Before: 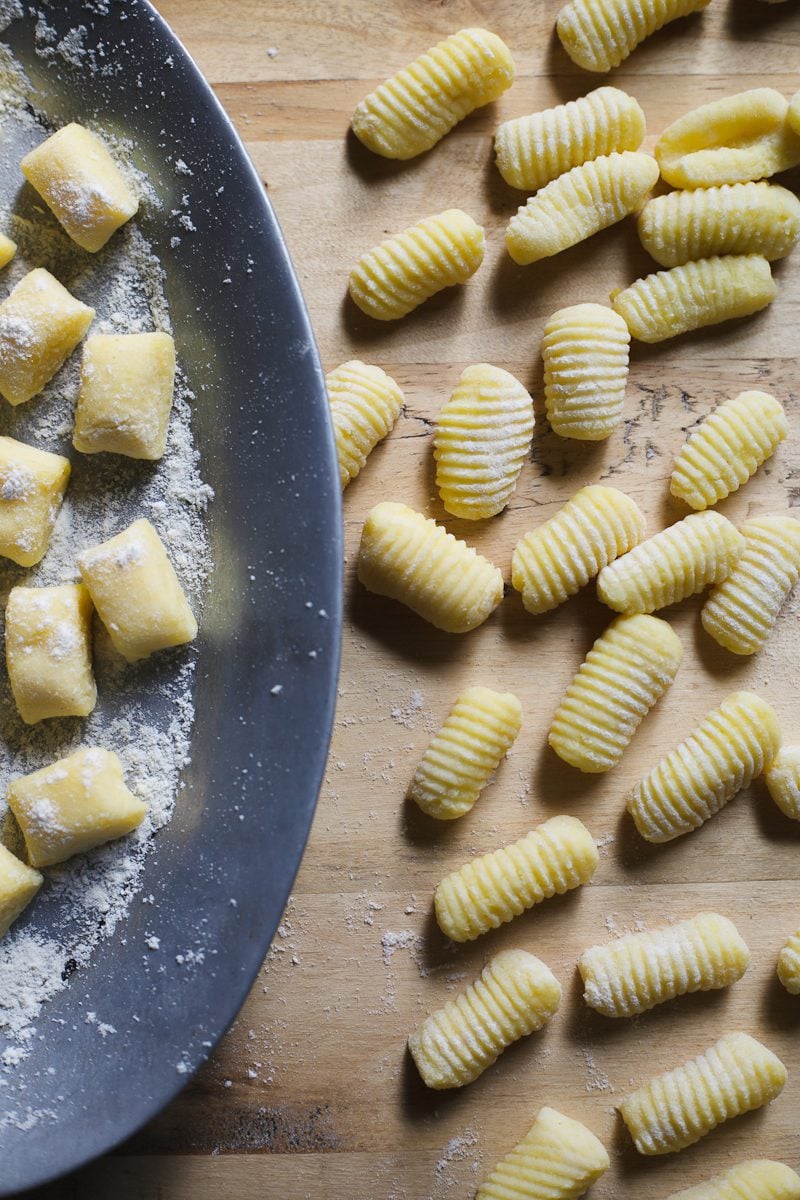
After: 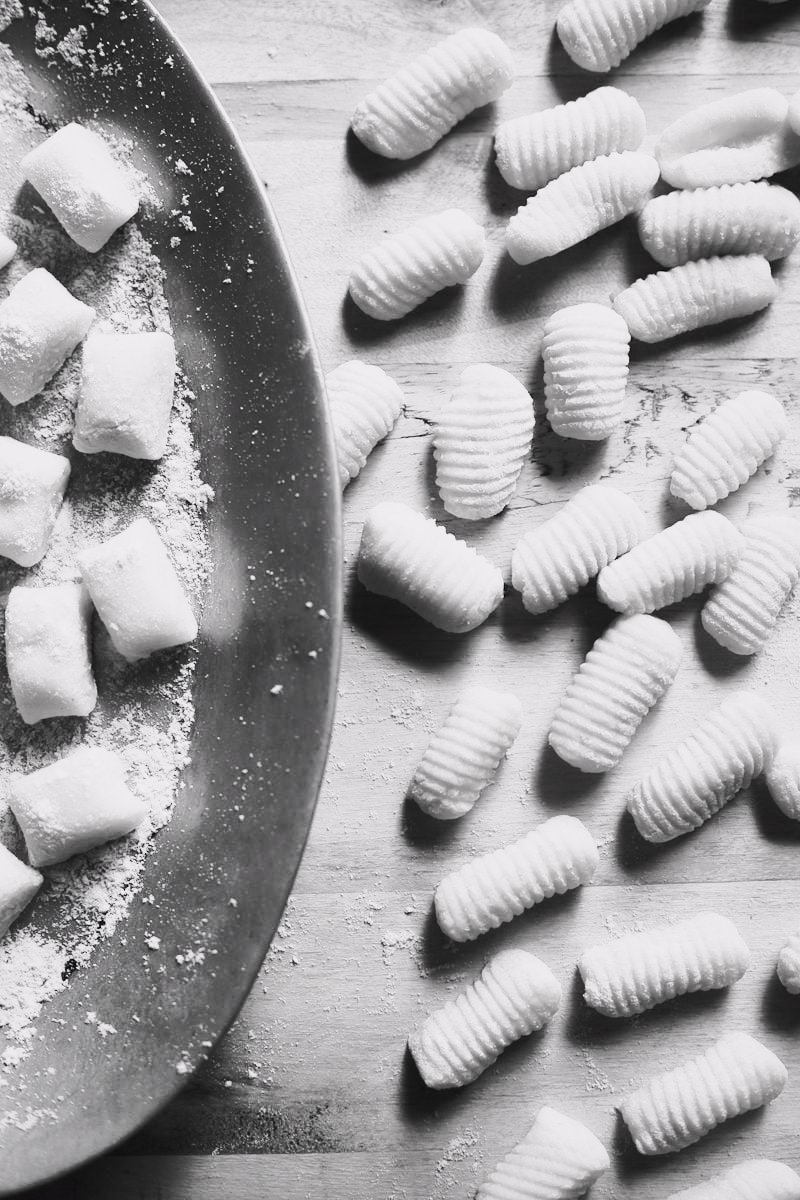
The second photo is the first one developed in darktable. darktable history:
shadows and highlights: shadows 29.93
contrast brightness saturation: contrast 0.525, brightness 0.481, saturation -0.996
tone curve: curves: ch0 [(0, 0) (0.052, 0.018) (0.236, 0.207) (0.41, 0.417) (0.485, 0.518) (0.54, 0.584) (0.625, 0.666) (0.845, 0.828) (0.994, 0.964)]; ch1 [(0, 0) (0.136, 0.146) (0.317, 0.34) (0.382, 0.408) (0.434, 0.441) (0.472, 0.479) (0.498, 0.501) (0.557, 0.558) (0.616, 0.59) (0.739, 0.7) (1, 1)]; ch2 [(0, 0) (0.352, 0.403) (0.447, 0.466) (0.482, 0.482) (0.528, 0.526) (0.586, 0.577) (0.618, 0.621) (0.785, 0.747) (1, 1)], color space Lab, independent channels, preserve colors none
